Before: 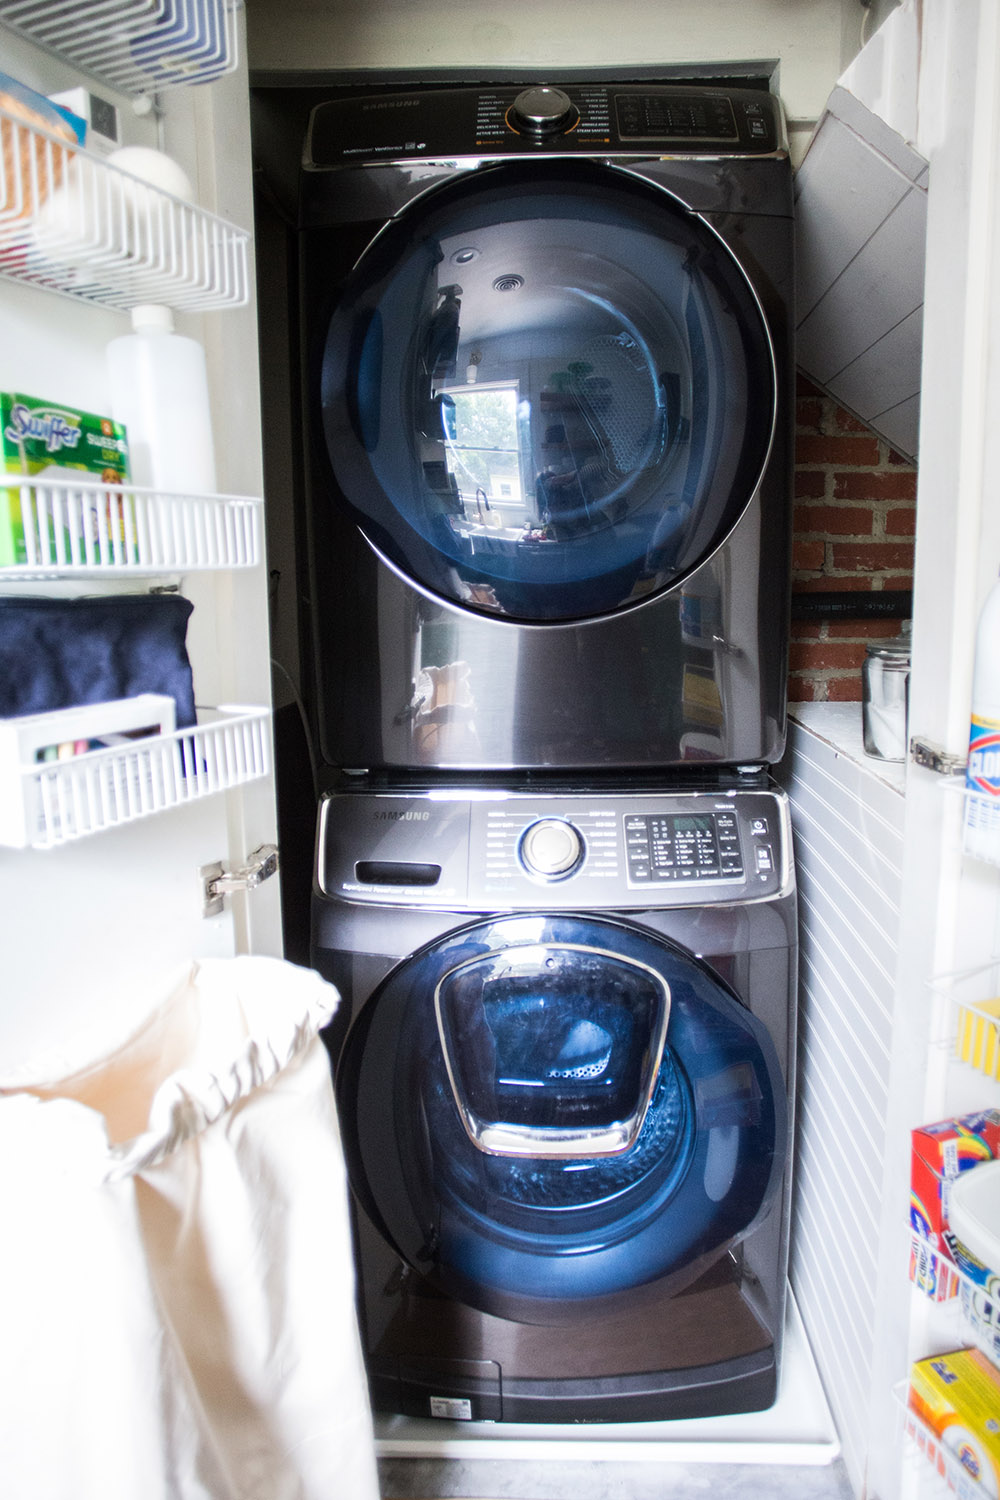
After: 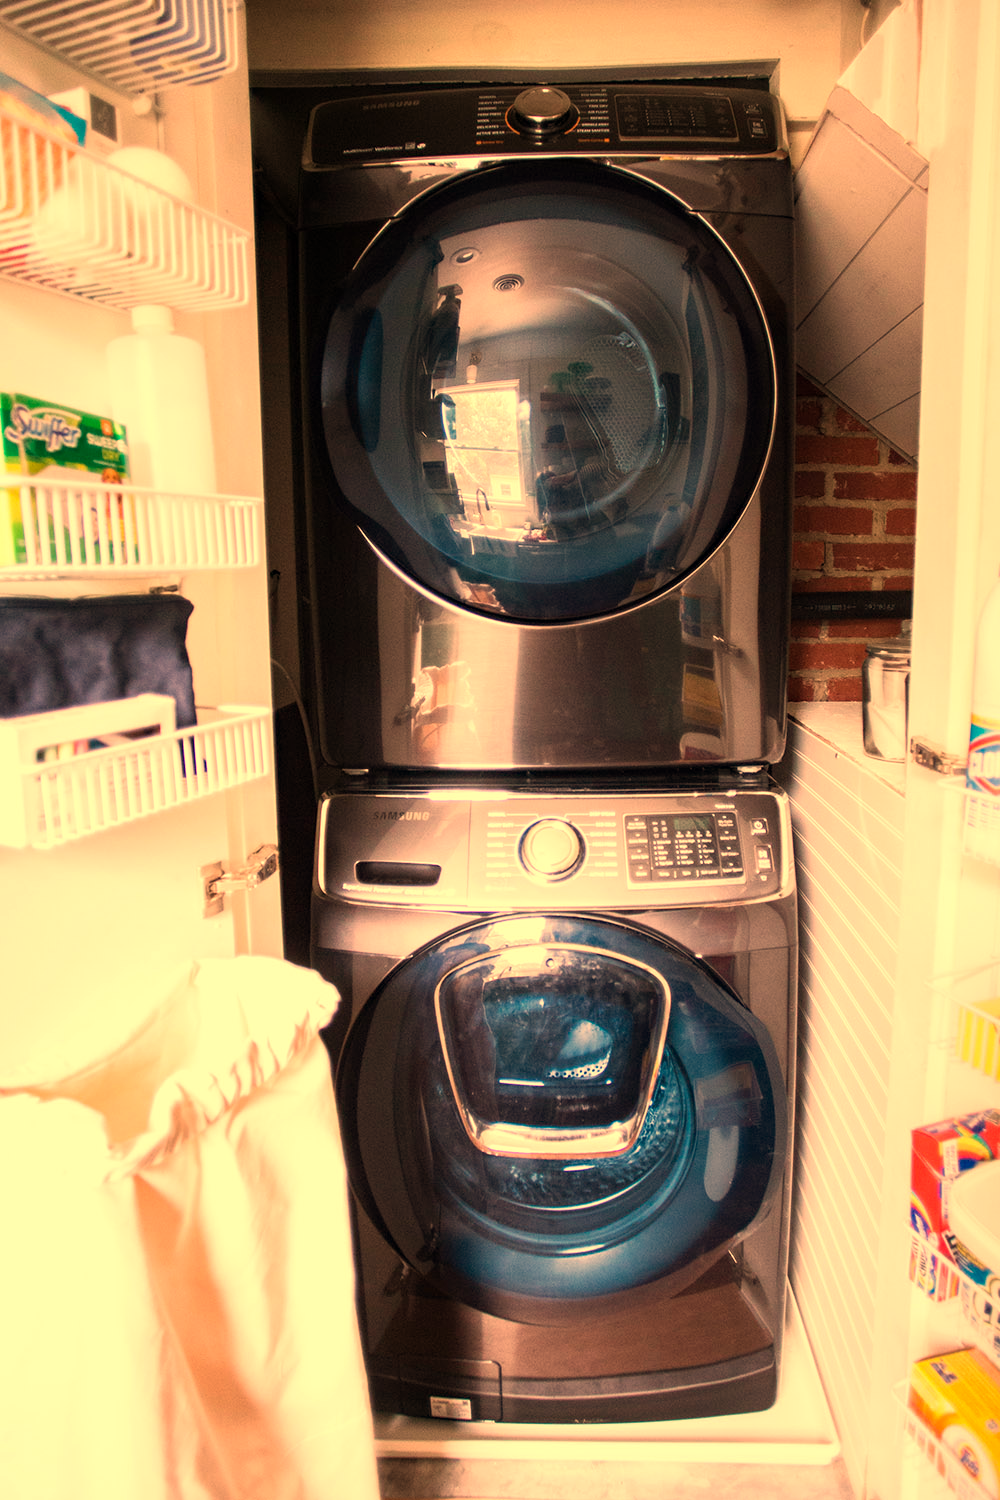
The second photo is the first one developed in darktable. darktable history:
white balance: red 1.467, blue 0.684
tone equalizer: on, module defaults
haze removal: strength 0.1, compatibility mode true, adaptive false
